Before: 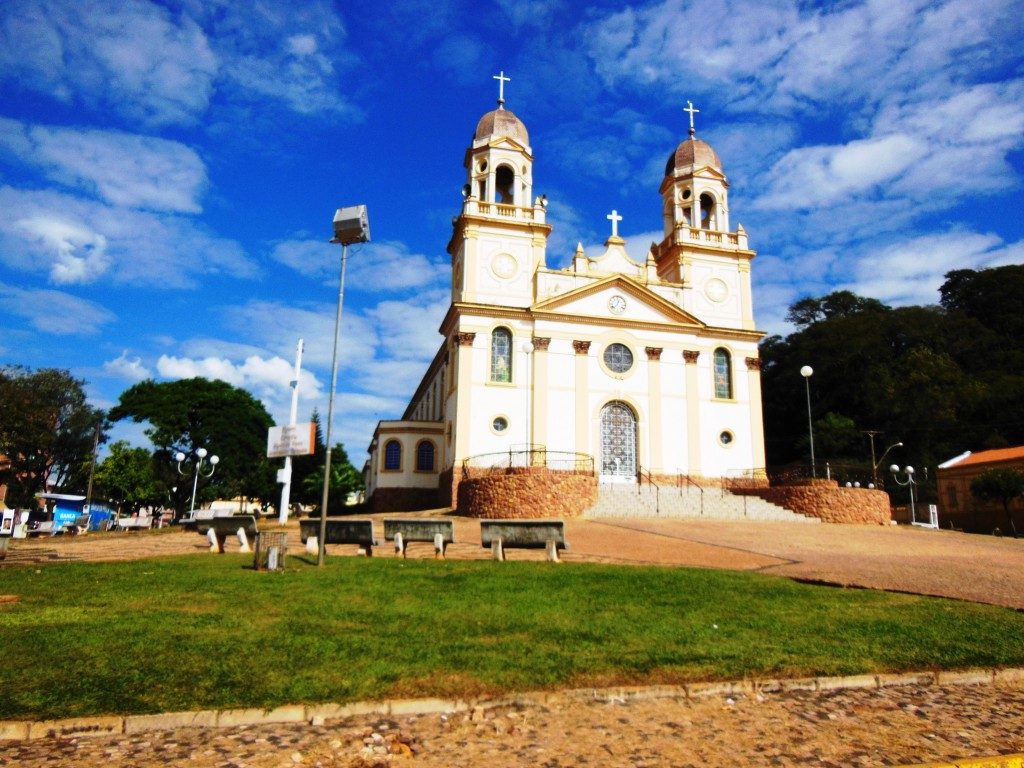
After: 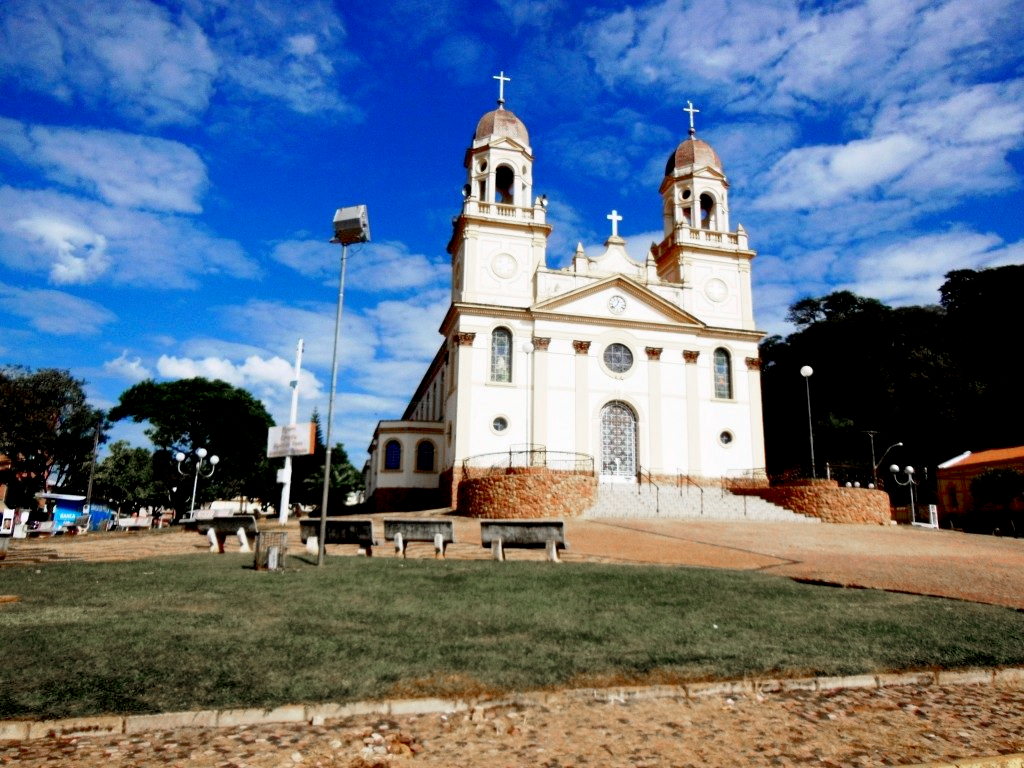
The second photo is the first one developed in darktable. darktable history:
color zones: curves: ch1 [(0, 0.708) (0.088, 0.648) (0.245, 0.187) (0.429, 0.326) (0.571, 0.498) (0.714, 0.5) (0.857, 0.5) (1, 0.708)]
exposure: black level correction 0.012, compensate highlight preservation false
